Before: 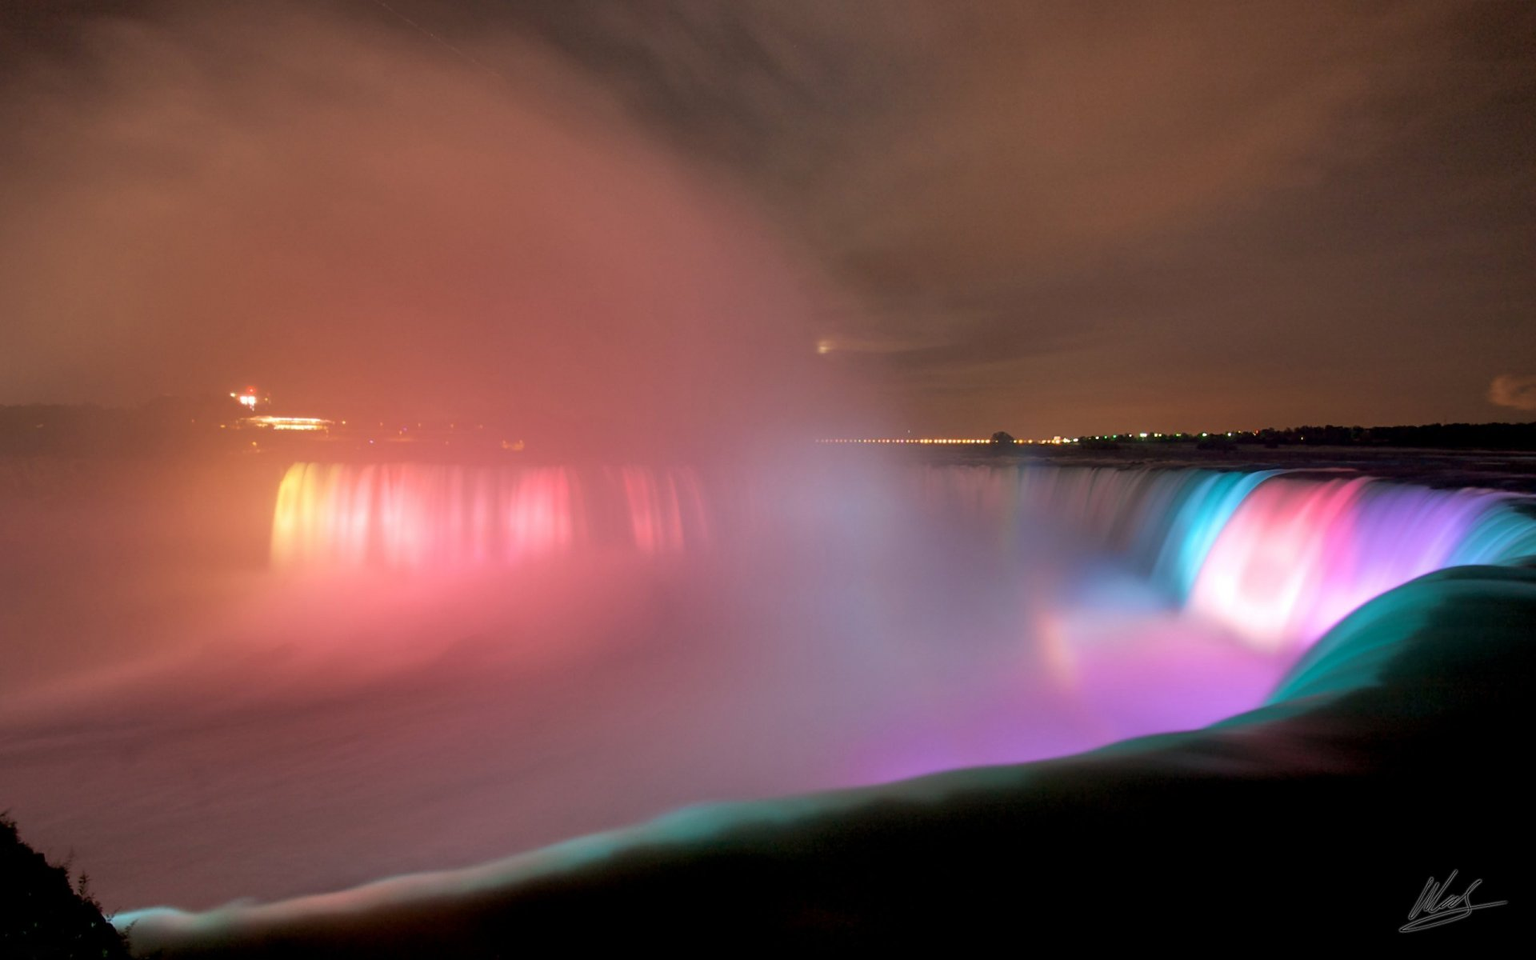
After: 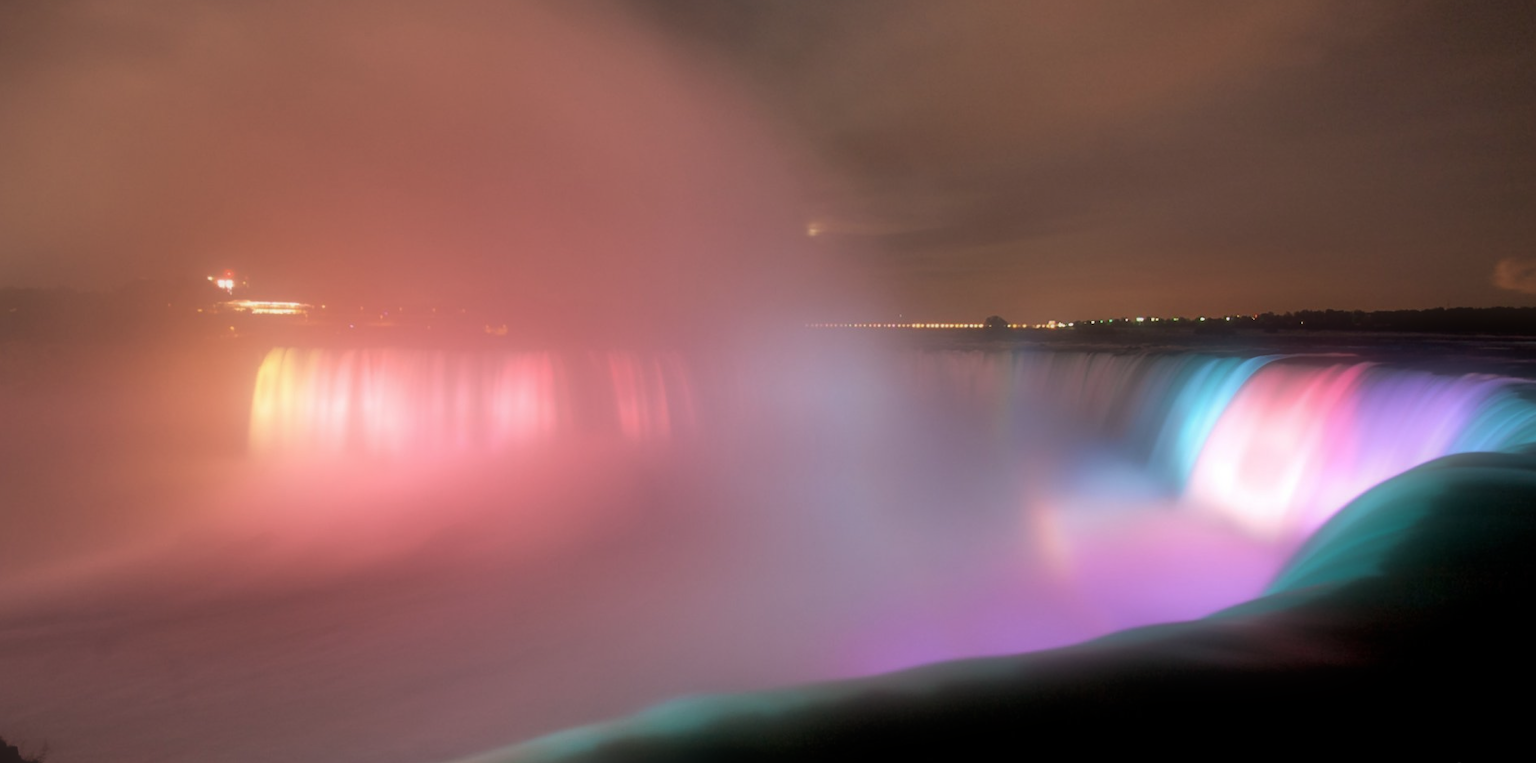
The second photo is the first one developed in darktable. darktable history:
soften: size 60.24%, saturation 65.46%, brightness 0.506 EV, mix 25.7%
crop and rotate: left 1.814%, top 12.818%, right 0.25%, bottom 9.225%
